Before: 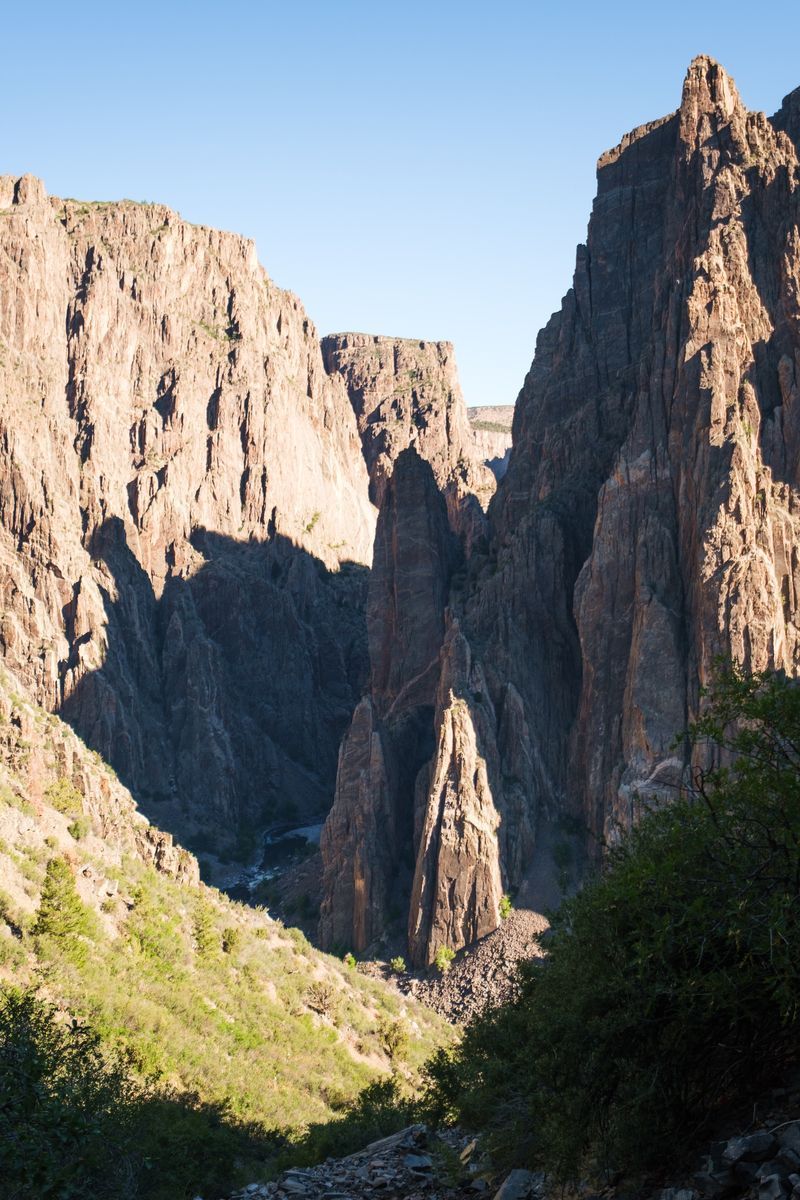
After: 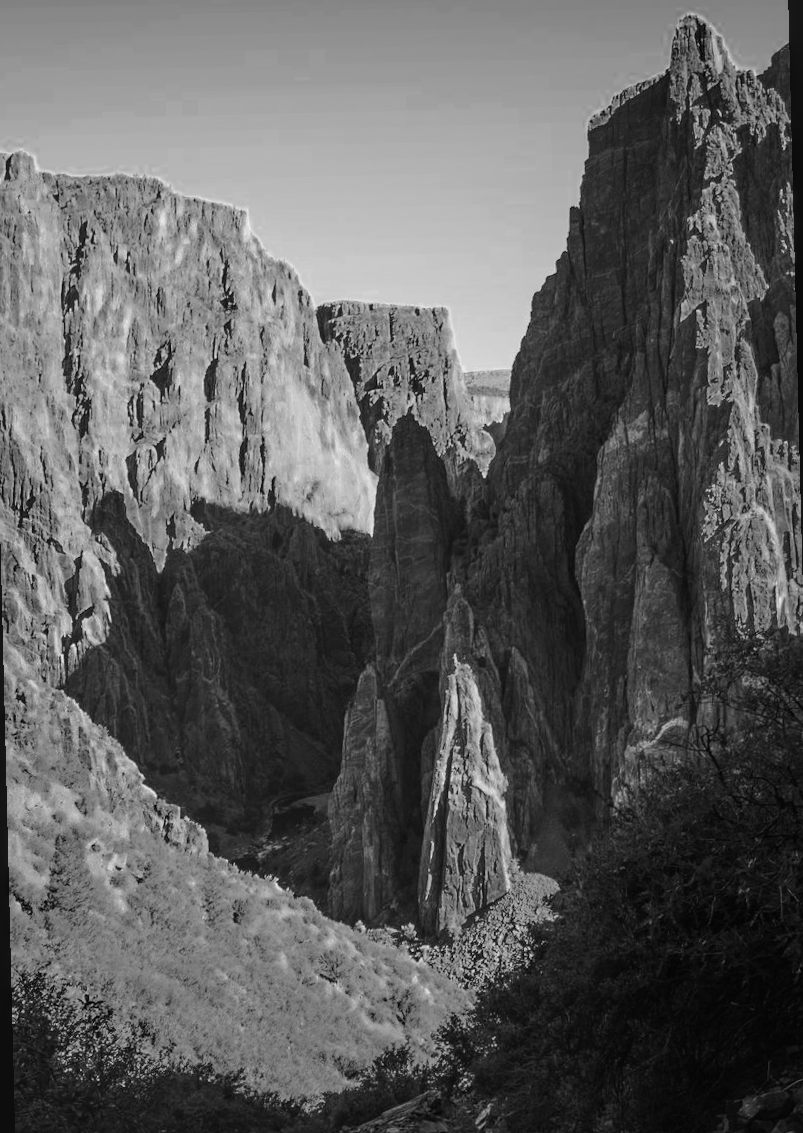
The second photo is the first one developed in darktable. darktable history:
local contrast: on, module defaults
color zones: curves: ch0 [(0.002, 0.429) (0.121, 0.212) (0.198, 0.113) (0.276, 0.344) (0.331, 0.541) (0.41, 0.56) (0.482, 0.289) (0.619, 0.227) (0.721, 0.18) (0.821, 0.435) (0.928, 0.555) (1, 0.587)]; ch1 [(0, 0) (0.143, 0) (0.286, 0) (0.429, 0) (0.571, 0) (0.714, 0) (0.857, 0)]
rotate and perspective: rotation -1.42°, crop left 0.016, crop right 0.984, crop top 0.035, crop bottom 0.965
contrast equalizer: octaves 7, y [[0.6 ×6], [0.55 ×6], [0 ×6], [0 ×6], [0 ×6]], mix 0.15
tone curve: curves: ch0 [(0, 0.02) (0.063, 0.058) (0.262, 0.243) (0.447, 0.468) (0.544, 0.596) (0.805, 0.823) (1, 0.952)]; ch1 [(0, 0) (0.339, 0.31) (0.417, 0.401) (0.452, 0.455) (0.482, 0.483) (0.502, 0.499) (0.517, 0.506) (0.55, 0.542) (0.588, 0.604) (0.729, 0.782) (1, 1)]; ch2 [(0, 0) (0.346, 0.34) (0.431, 0.45) (0.485, 0.487) (0.5, 0.496) (0.527, 0.526) (0.56, 0.574) (0.613, 0.642) (0.679, 0.703) (1, 1)], color space Lab, independent channels, preserve colors none
